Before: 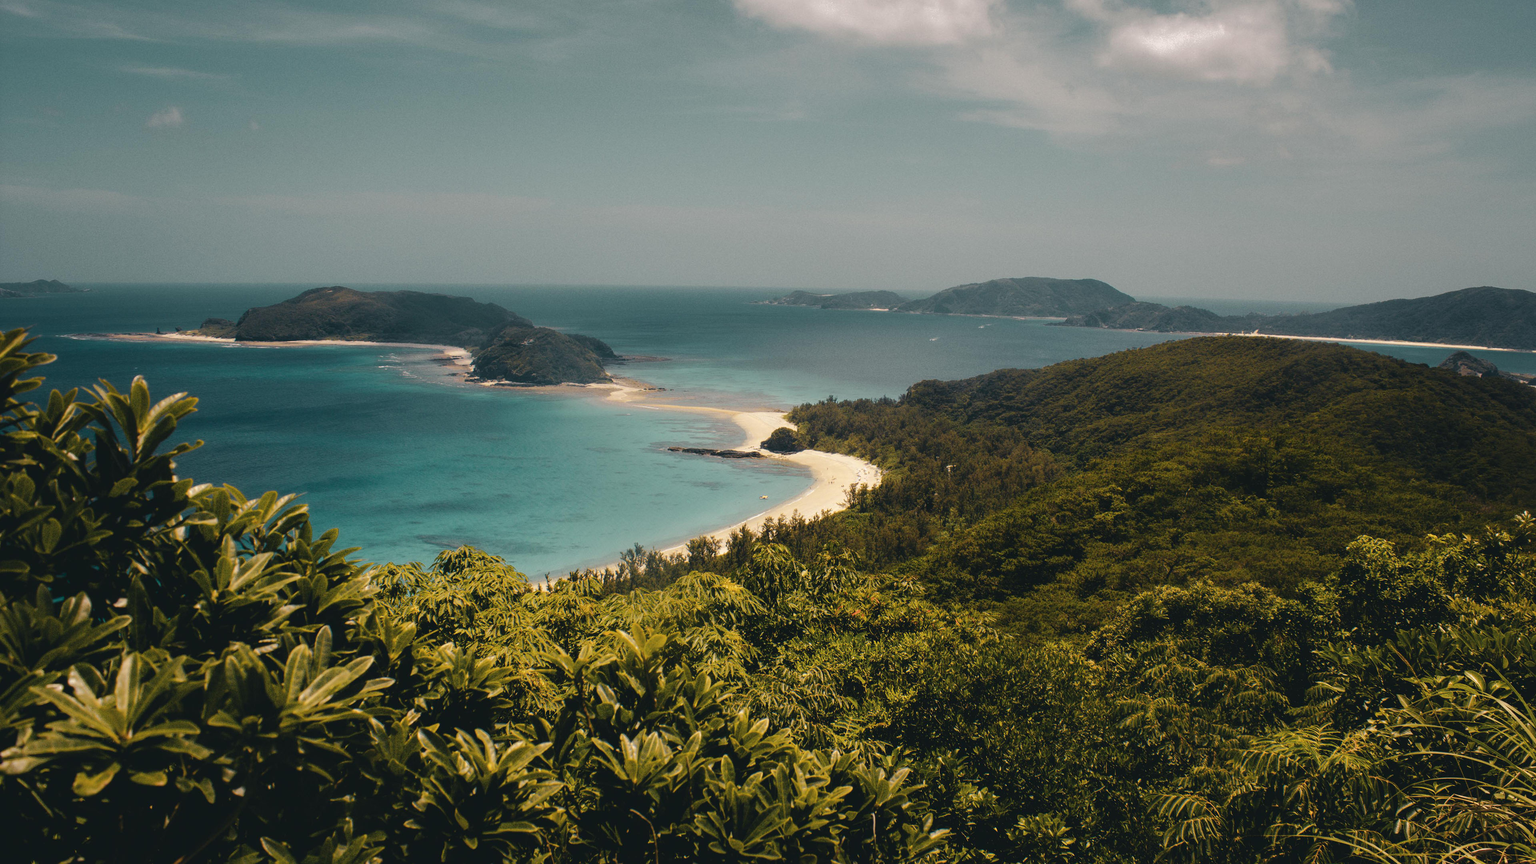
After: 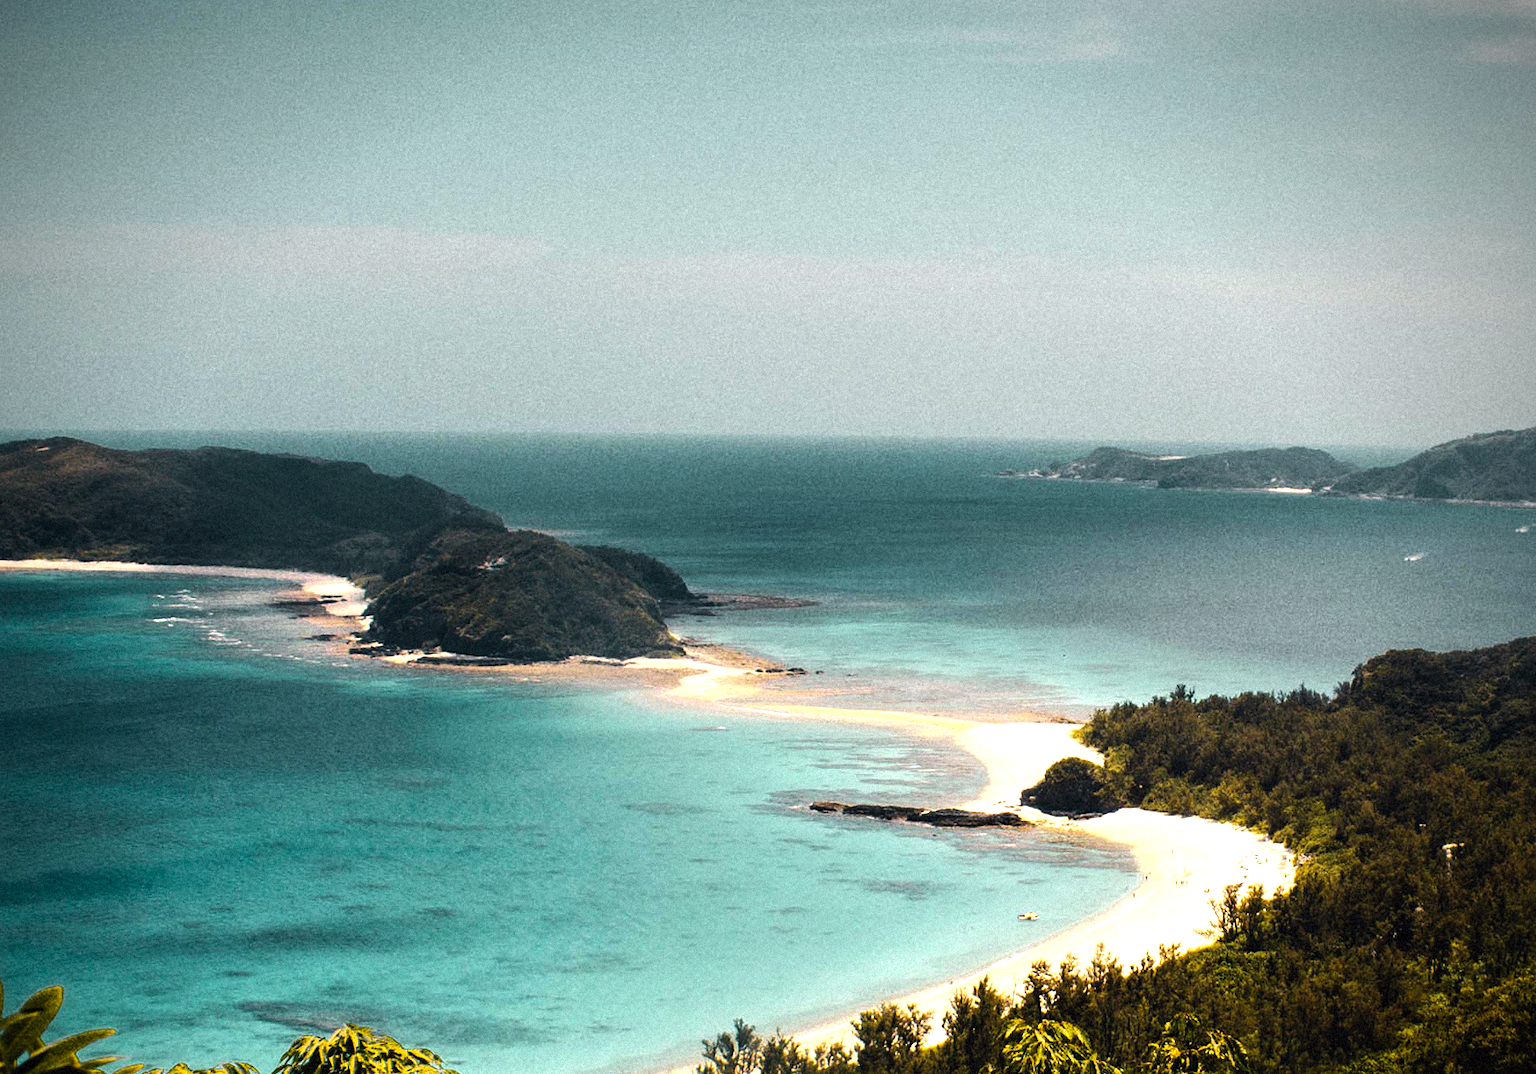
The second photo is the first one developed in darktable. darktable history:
vignetting: brightness -0.629, saturation -0.007, center (-0.028, 0.239)
crop: left 20.248%, top 10.86%, right 35.675%, bottom 34.321%
color balance: lift [1, 1.001, 0.999, 1.001], gamma [1, 1.004, 1.007, 0.993], gain [1, 0.991, 0.987, 1.013], contrast 7.5%, contrast fulcrum 10%, output saturation 115%
local contrast: mode bilateral grid, contrast 28, coarseness 16, detail 115%, midtone range 0.2
grain: mid-tones bias 0%
tone equalizer: -8 EV -1.08 EV, -7 EV -1.01 EV, -6 EV -0.867 EV, -5 EV -0.578 EV, -3 EV 0.578 EV, -2 EV 0.867 EV, -1 EV 1.01 EV, +0 EV 1.08 EV, edges refinement/feathering 500, mask exposure compensation -1.57 EV, preserve details no
